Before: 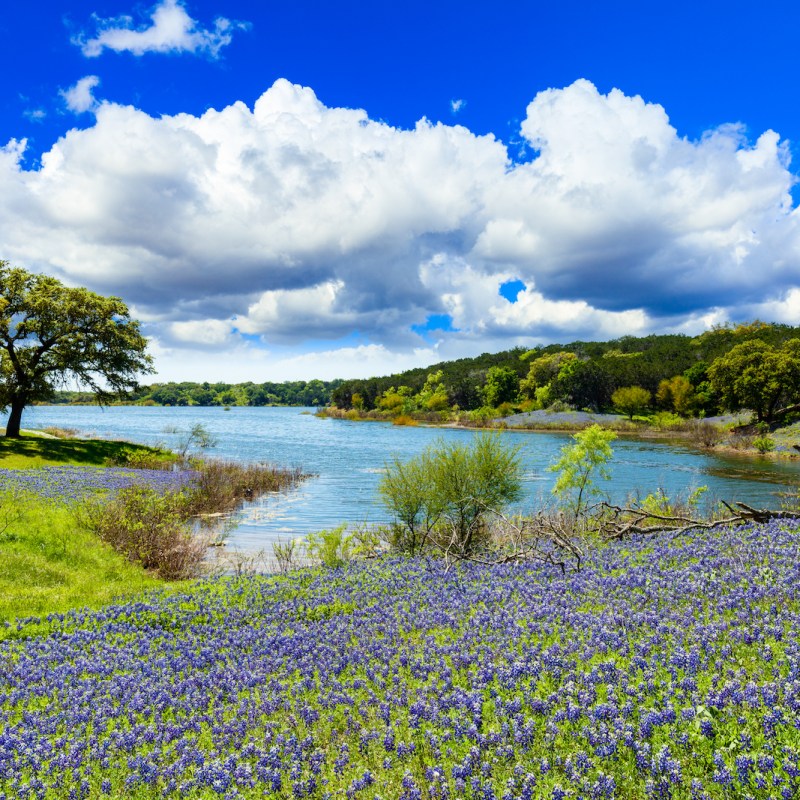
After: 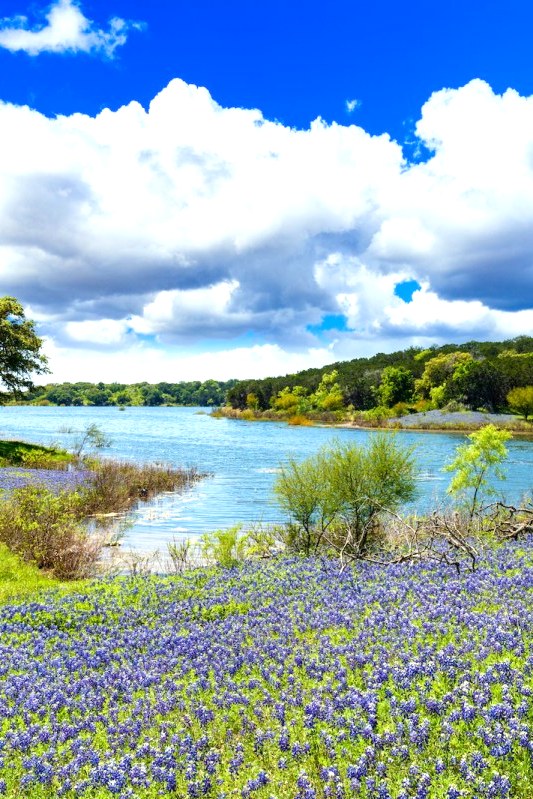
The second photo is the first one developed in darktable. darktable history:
exposure: black level correction 0.001, exposure 0.5 EV, compensate highlight preservation false
crop and rotate: left 13.353%, right 19.968%
